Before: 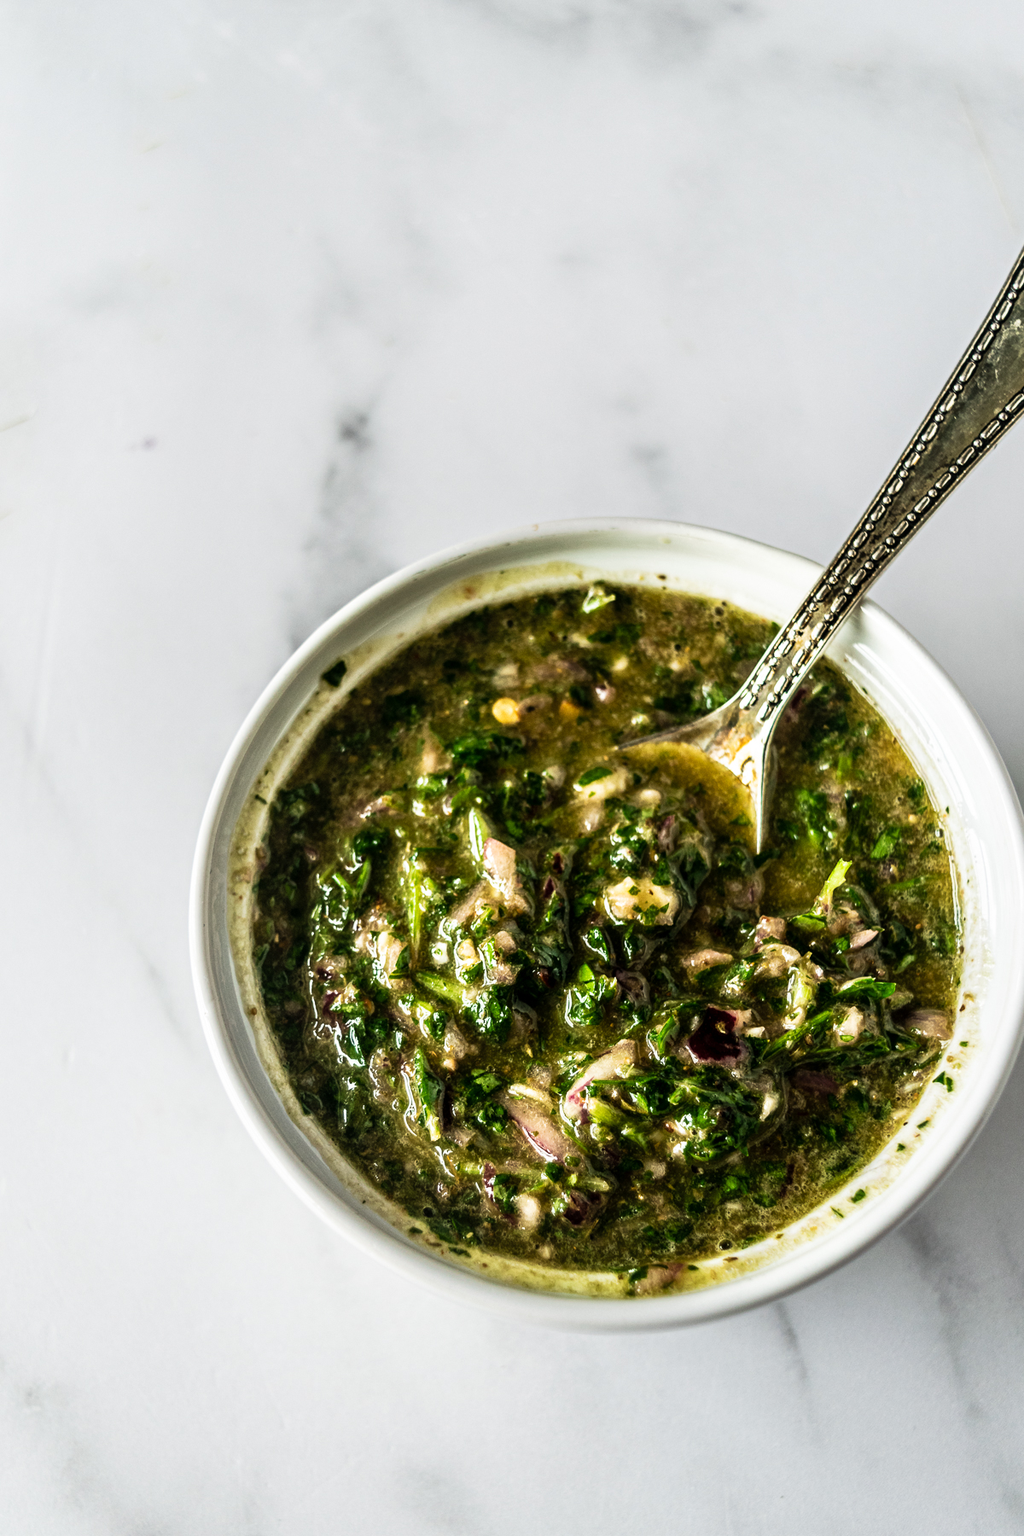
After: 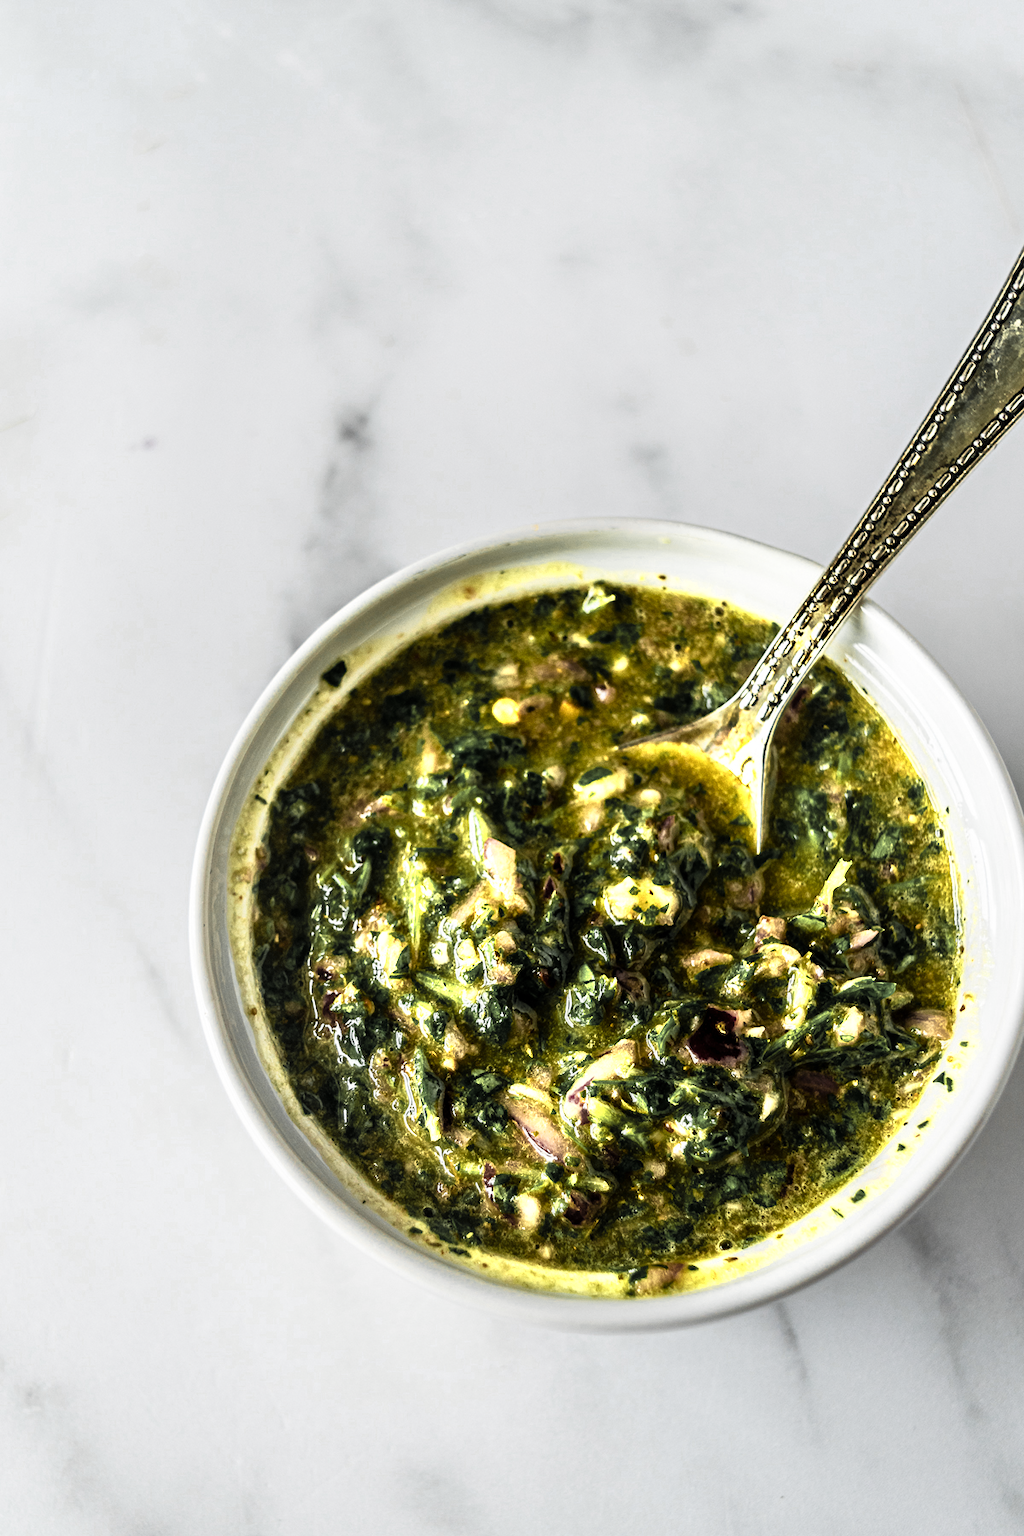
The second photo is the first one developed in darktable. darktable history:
color zones: curves: ch0 [(0.004, 0.306) (0.107, 0.448) (0.252, 0.656) (0.41, 0.398) (0.595, 0.515) (0.768, 0.628)]; ch1 [(0.07, 0.323) (0.151, 0.452) (0.252, 0.608) (0.346, 0.221) (0.463, 0.189) (0.61, 0.368) (0.735, 0.395) (0.921, 0.412)]; ch2 [(0, 0.476) (0.132, 0.512) (0.243, 0.512) (0.397, 0.48) (0.522, 0.376) (0.634, 0.536) (0.761, 0.46)]
